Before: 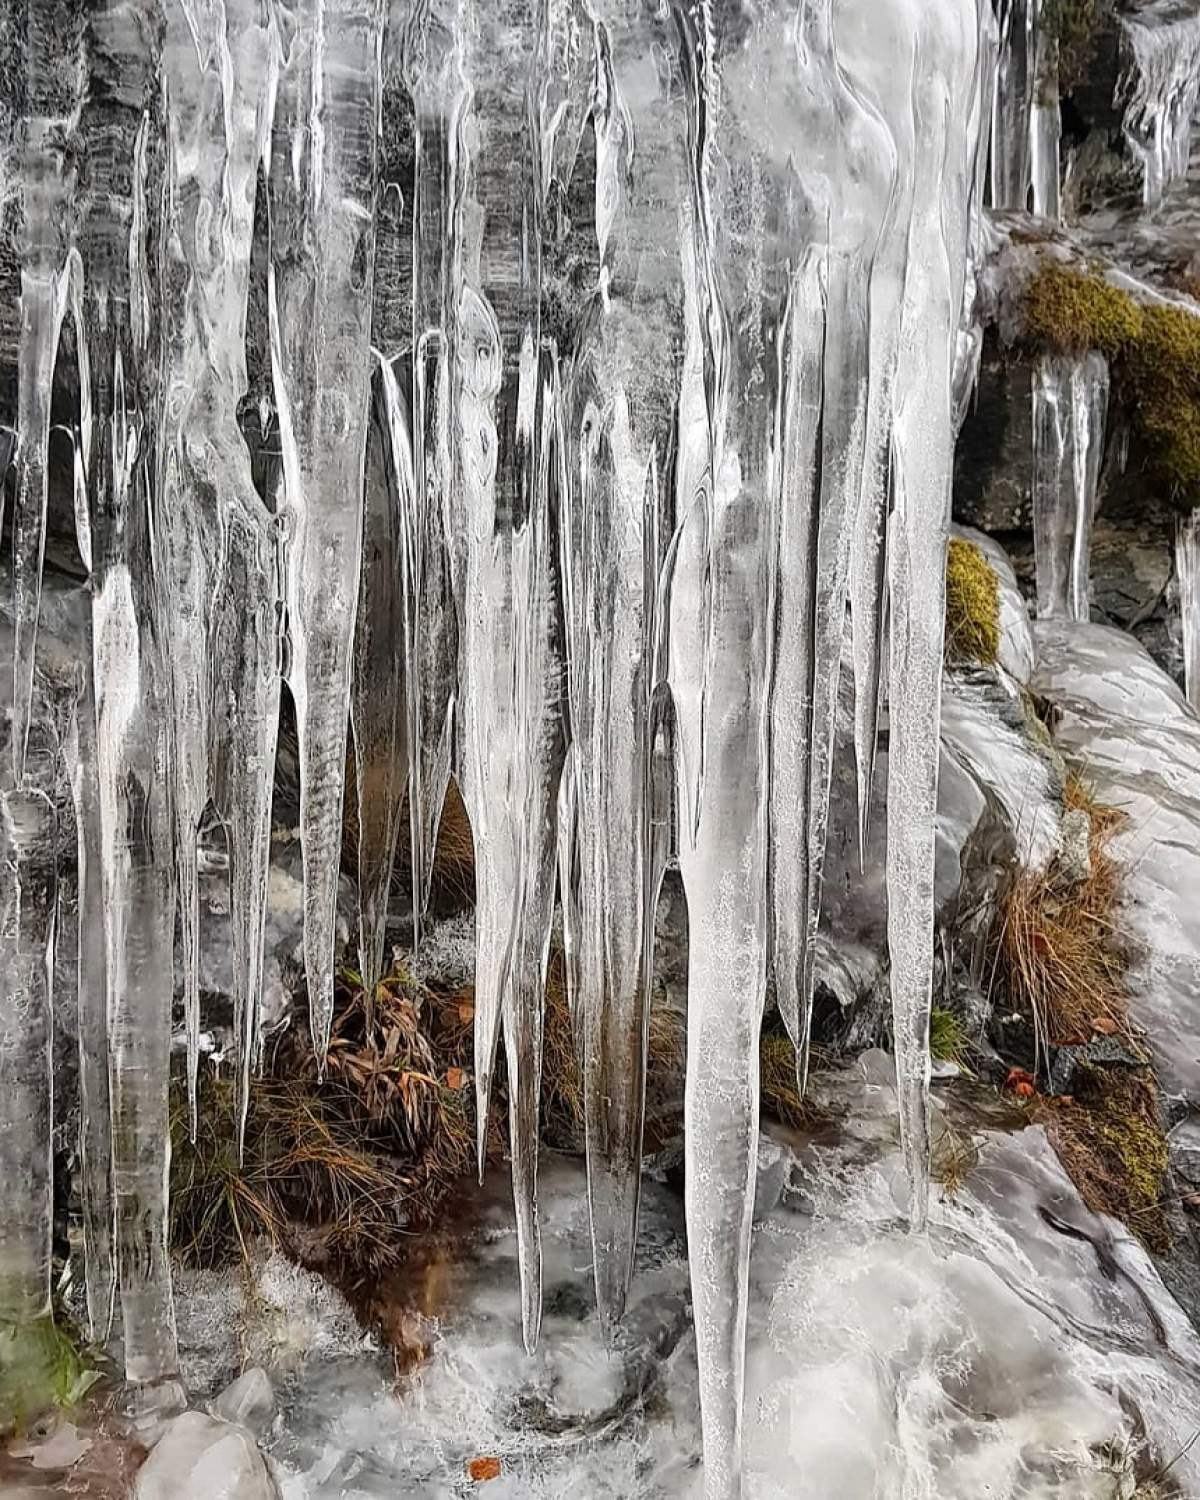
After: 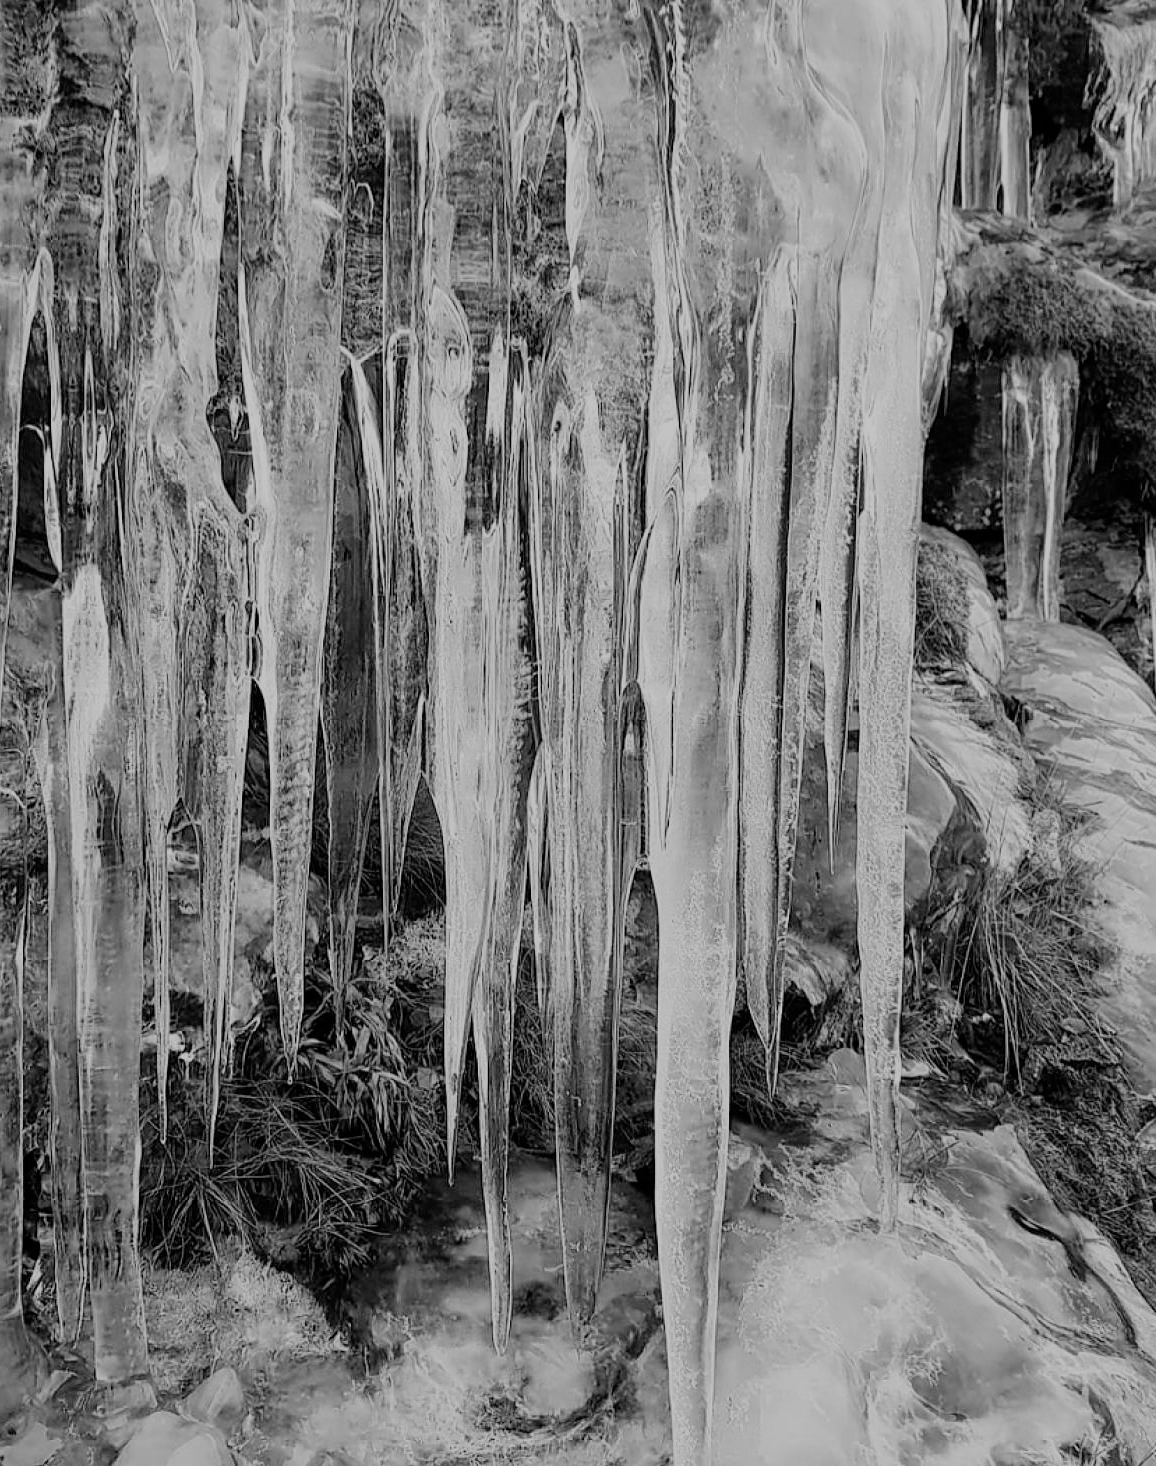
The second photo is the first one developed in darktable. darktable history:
shadows and highlights: radius 121.13, shadows 21.4, white point adjustment -9.72, highlights -14.39, soften with gaussian
exposure: exposure 0.15 EV, compensate highlight preservation false
contrast brightness saturation: saturation -1
crop and rotate: left 2.536%, right 1.107%, bottom 2.246%
filmic rgb: black relative exposure -7.65 EV, white relative exposure 4.56 EV, hardness 3.61
